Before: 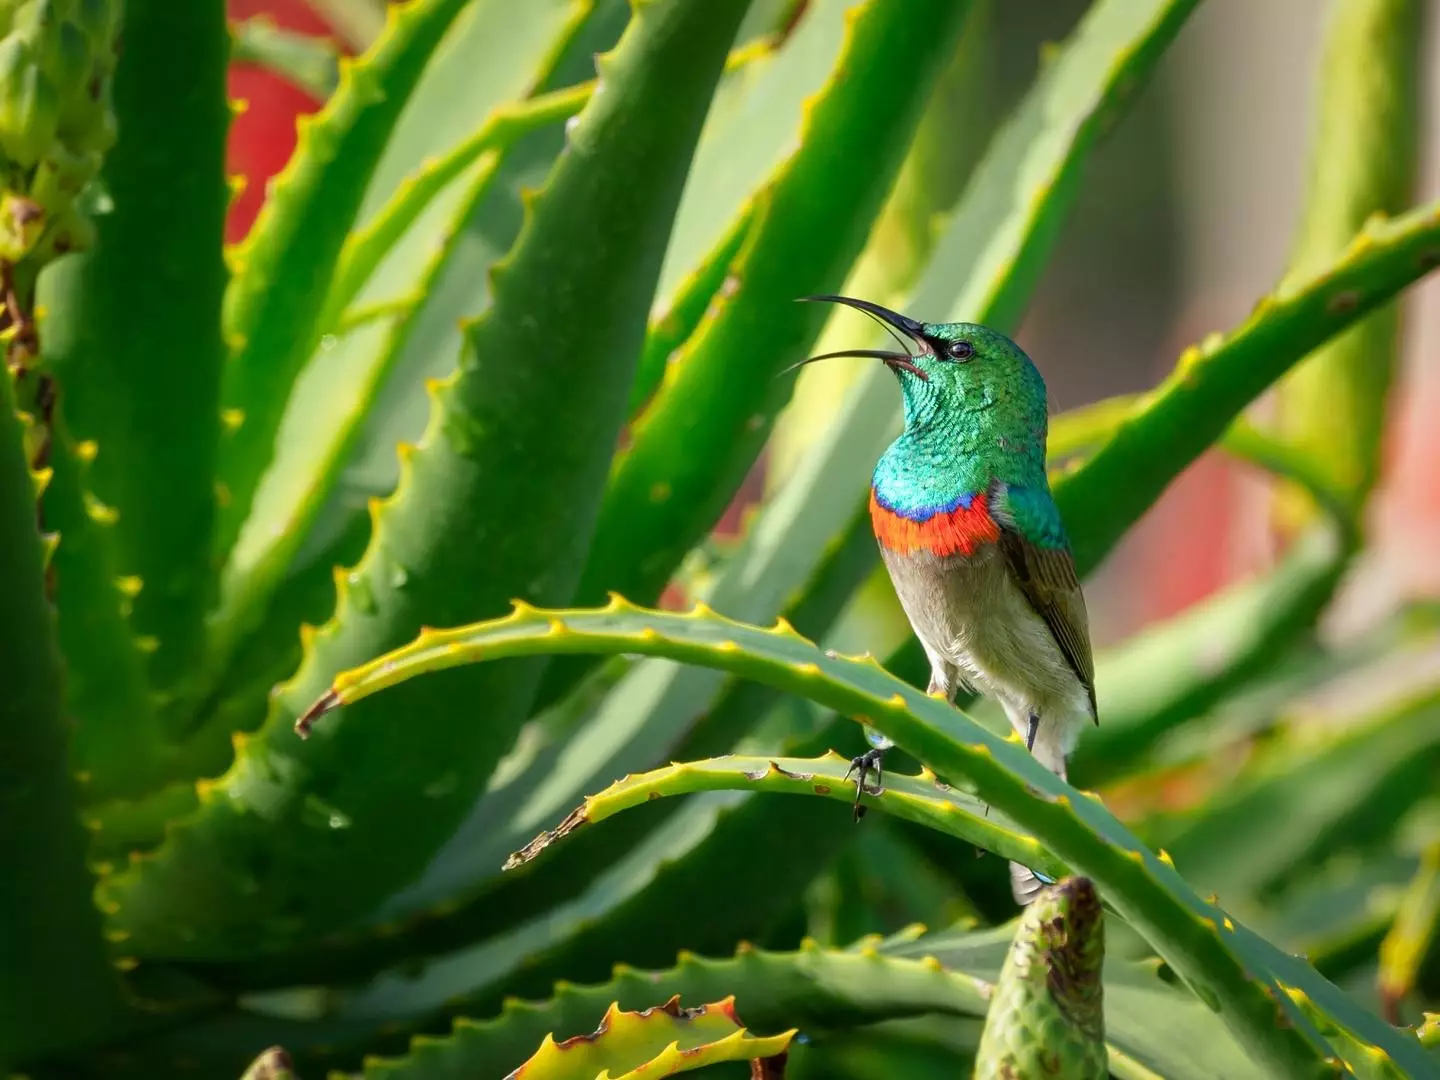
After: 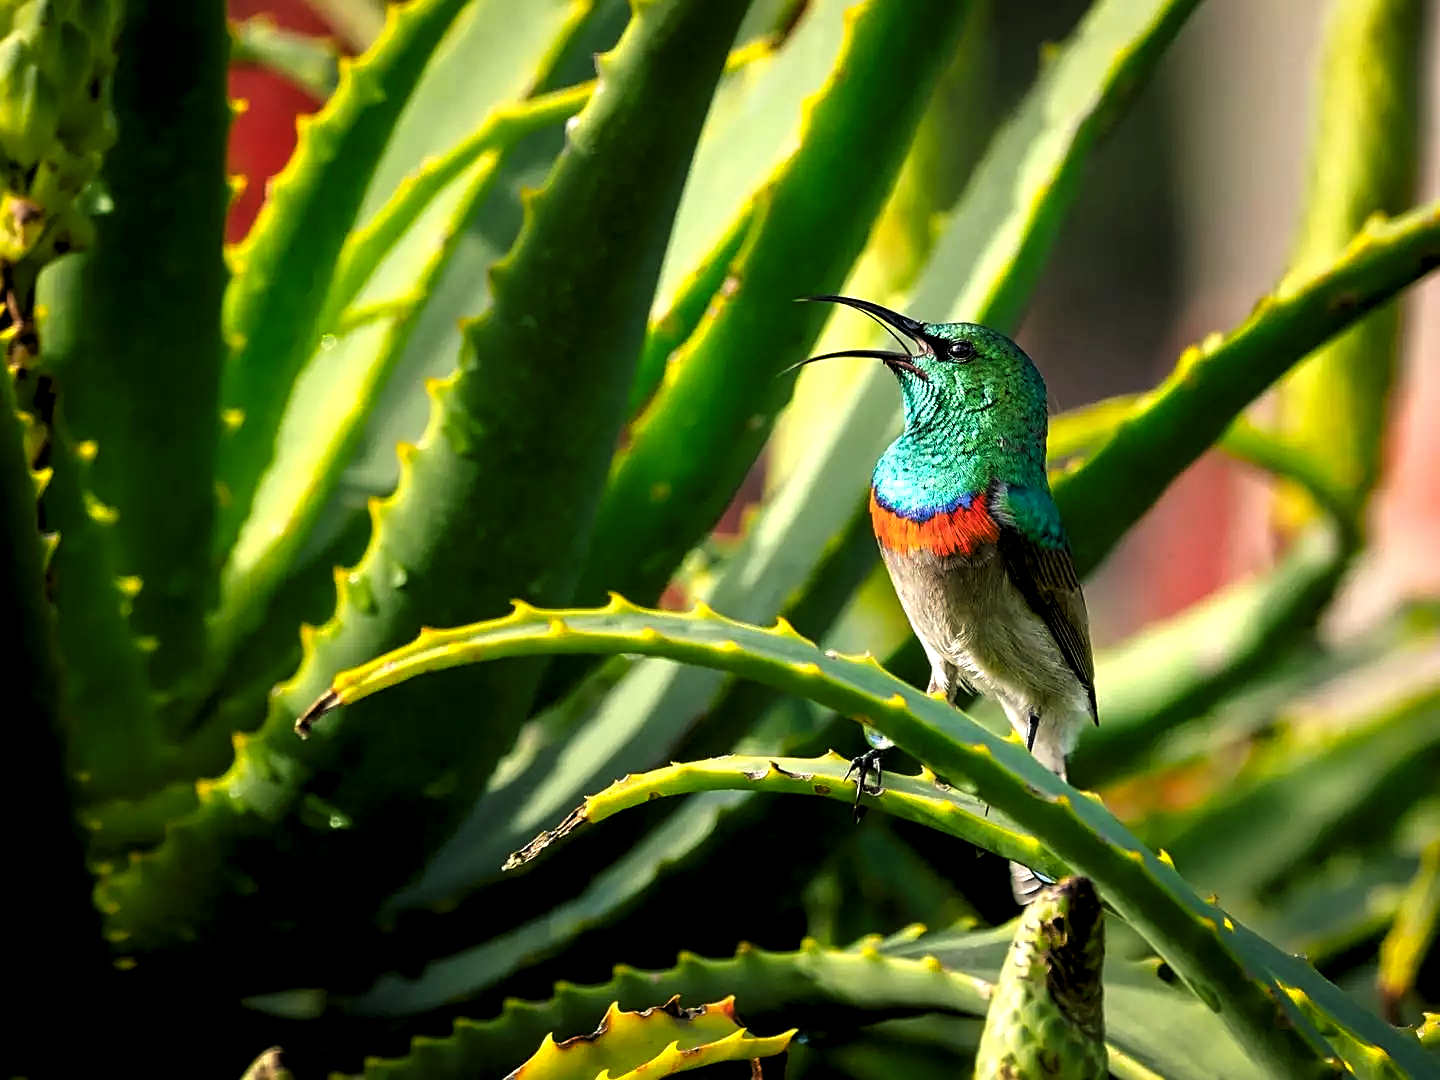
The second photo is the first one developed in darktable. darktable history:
levels: levels [0.129, 0.519, 0.867]
sharpen: on, module defaults
color balance rgb: highlights gain › chroma 1.387%, highlights gain › hue 51.46°, global offset › luminance -0.878%, perceptual saturation grading › global saturation -0.023%, global vibrance 20%
